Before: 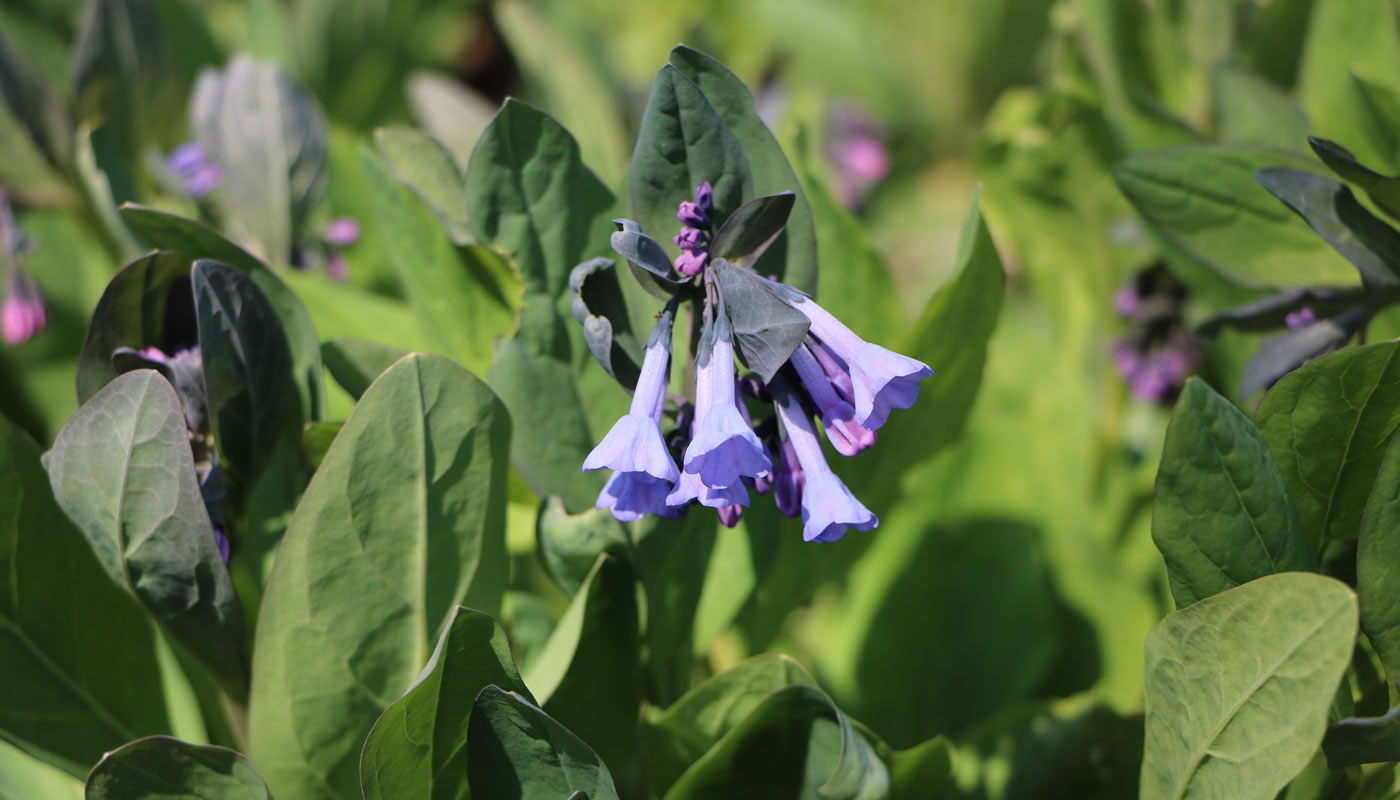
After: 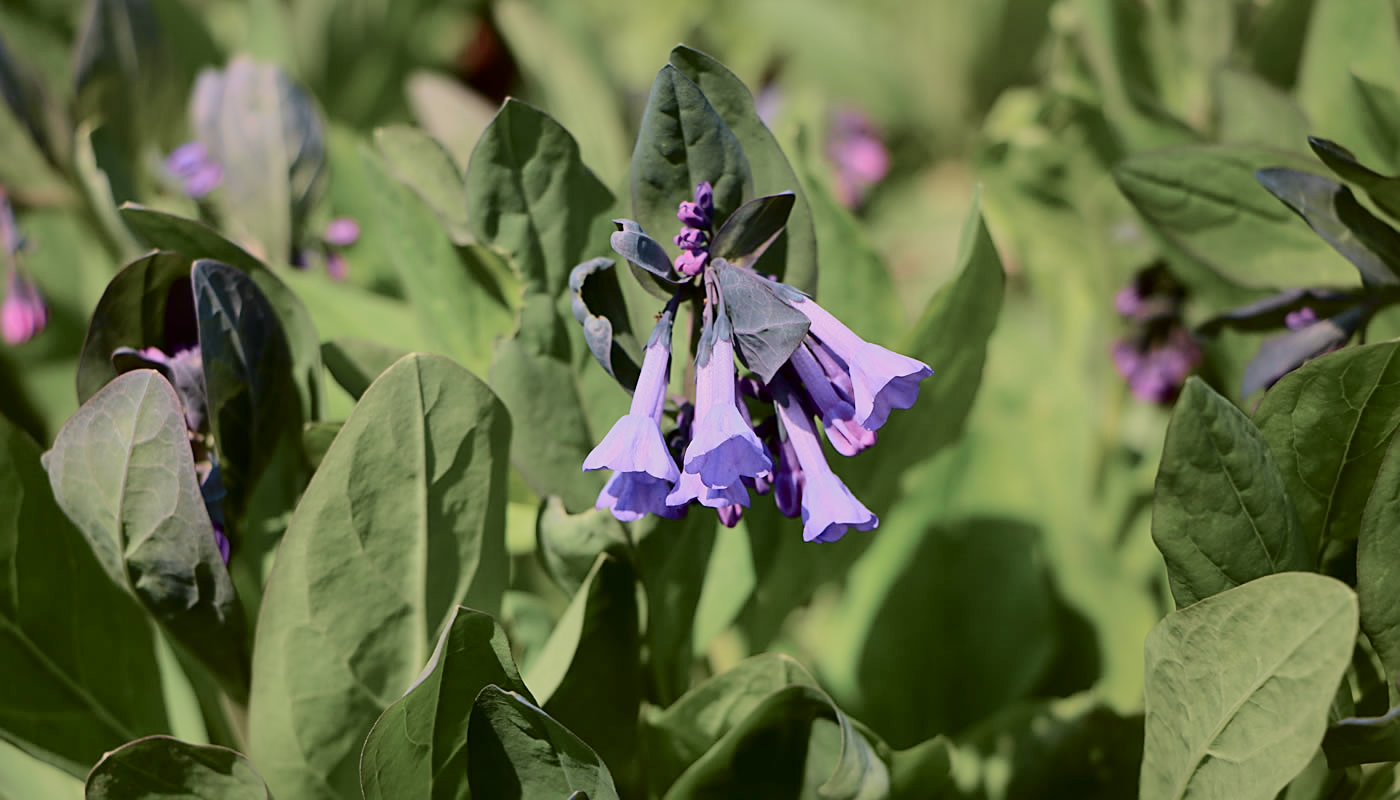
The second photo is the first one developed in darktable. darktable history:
sharpen: on, module defaults
shadows and highlights: on, module defaults
tone curve: curves: ch0 [(0, 0) (0.049, 0.01) (0.154, 0.081) (0.491, 0.519) (0.748, 0.765) (1, 0.919)]; ch1 [(0, 0) (0.172, 0.123) (0.317, 0.272) (0.401, 0.422) (0.489, 0.496) (0.531, 0.557) (0.615, 0.612) (0.741, 0.783) (1, 1)]; ch2 [(0, 0) (0.411, 0.424) (0.483, 0.478) (0.544, 0.56) (0.686, 0.638) (1, 1)], color space Lab, independent channels, preserve colors none
